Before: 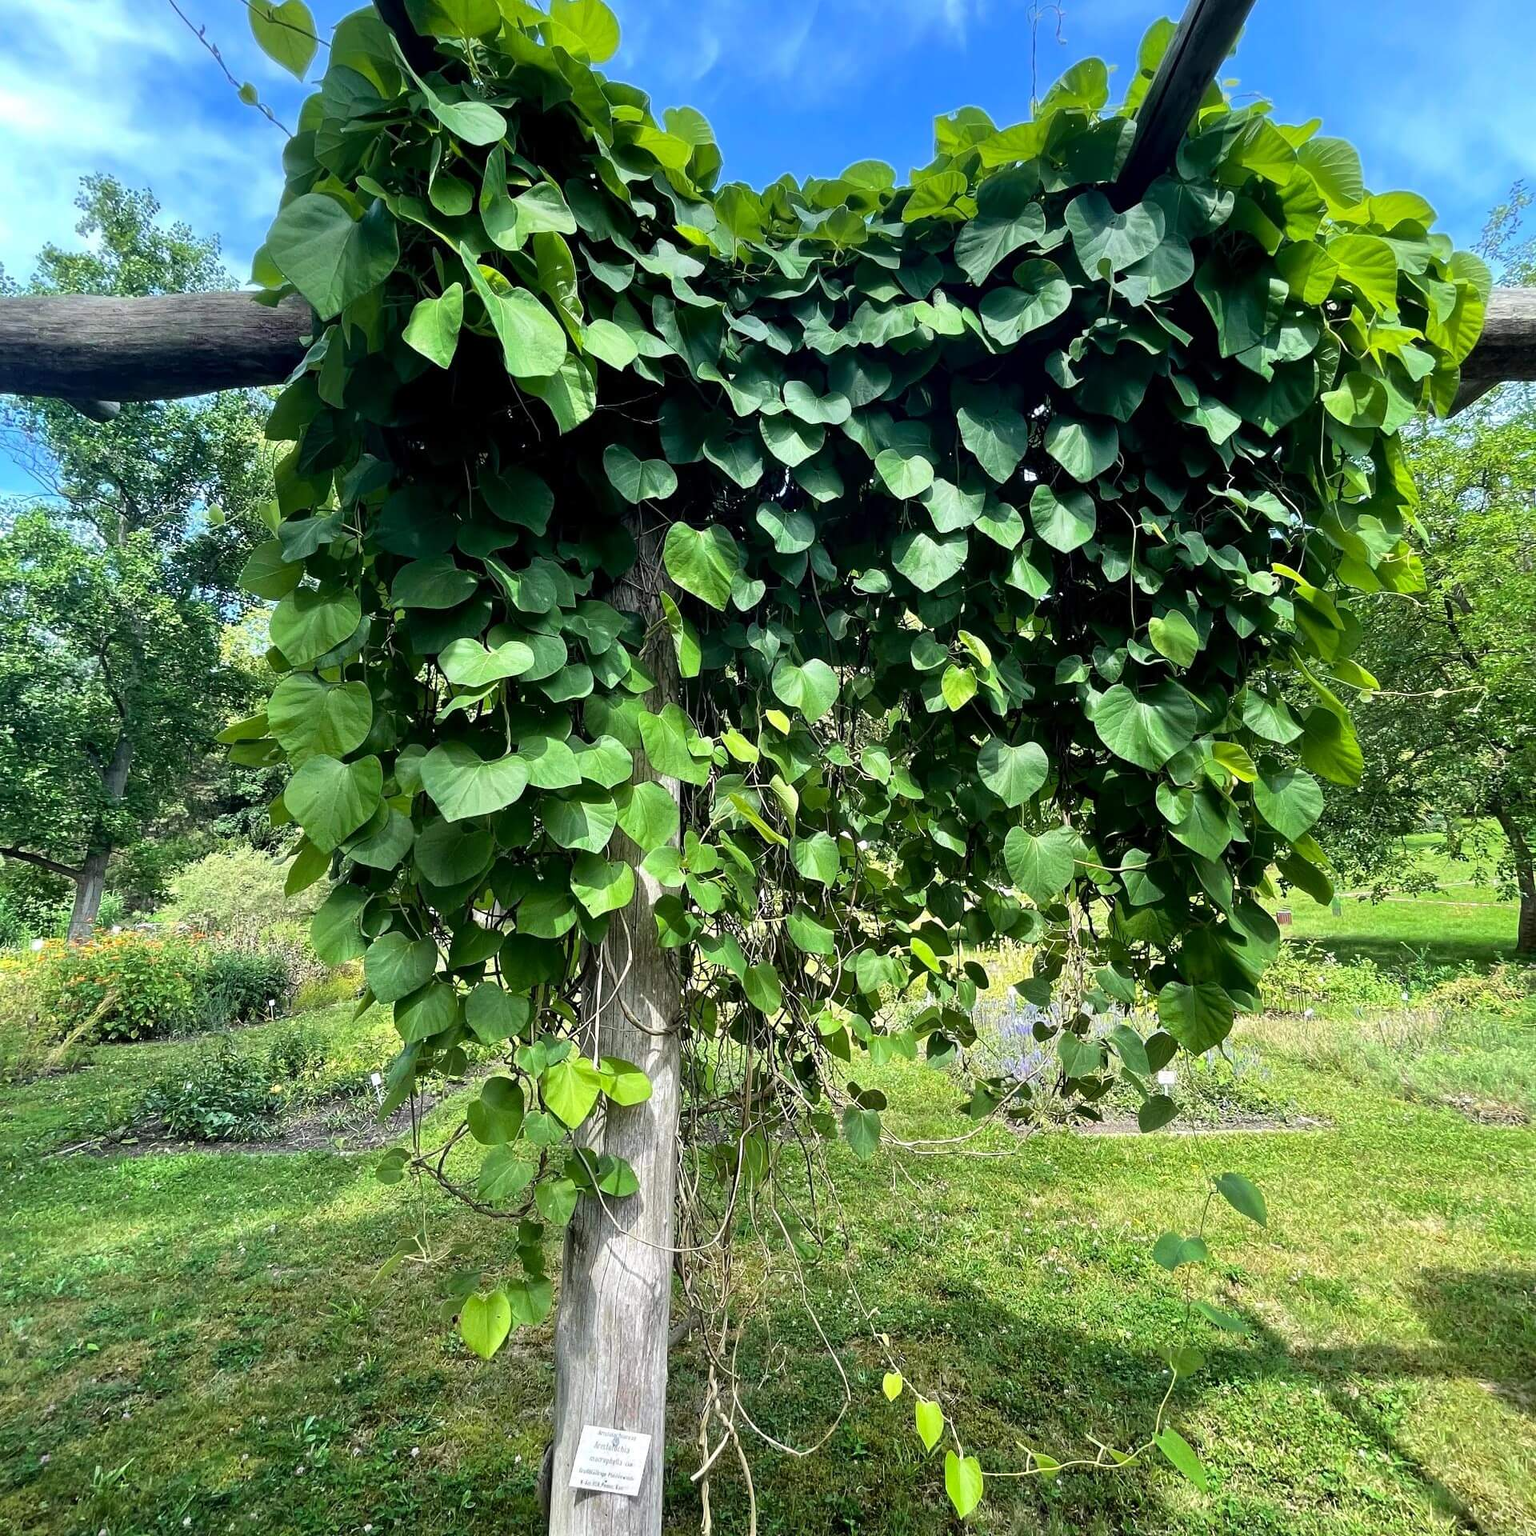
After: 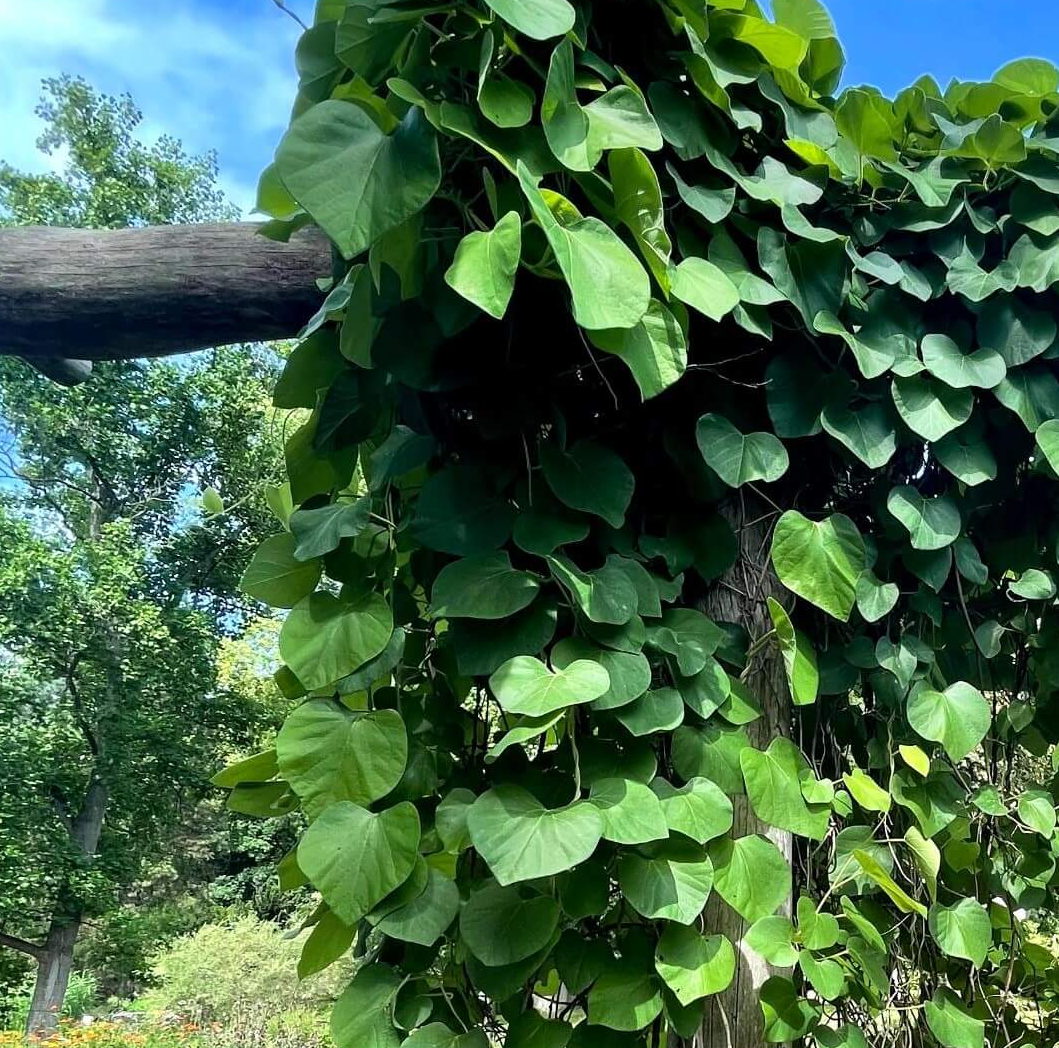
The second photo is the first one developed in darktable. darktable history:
crop and rotate: left 3.027%, top 7.397%, right 41.771%, bottom 38.002%
